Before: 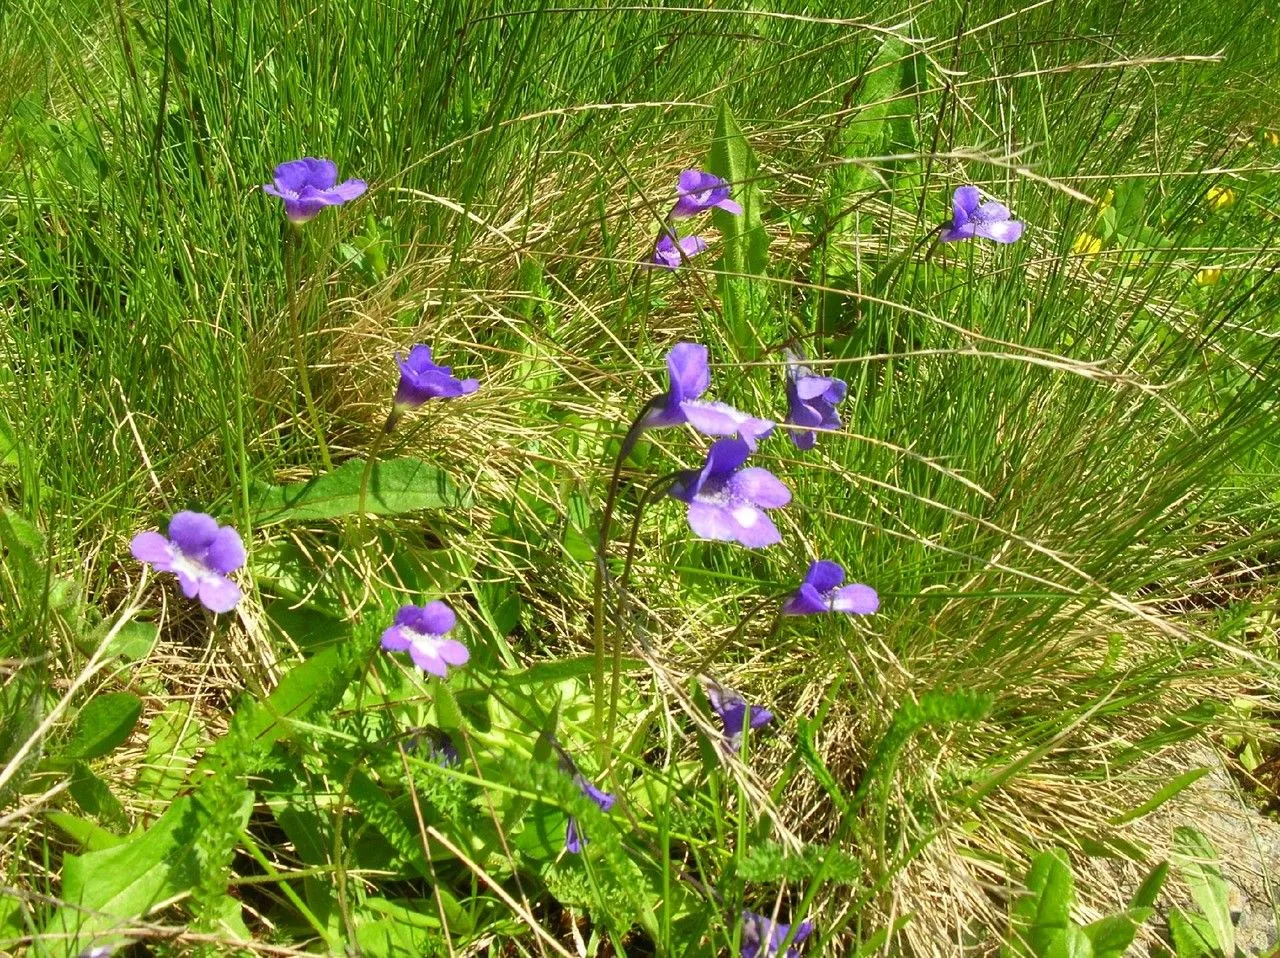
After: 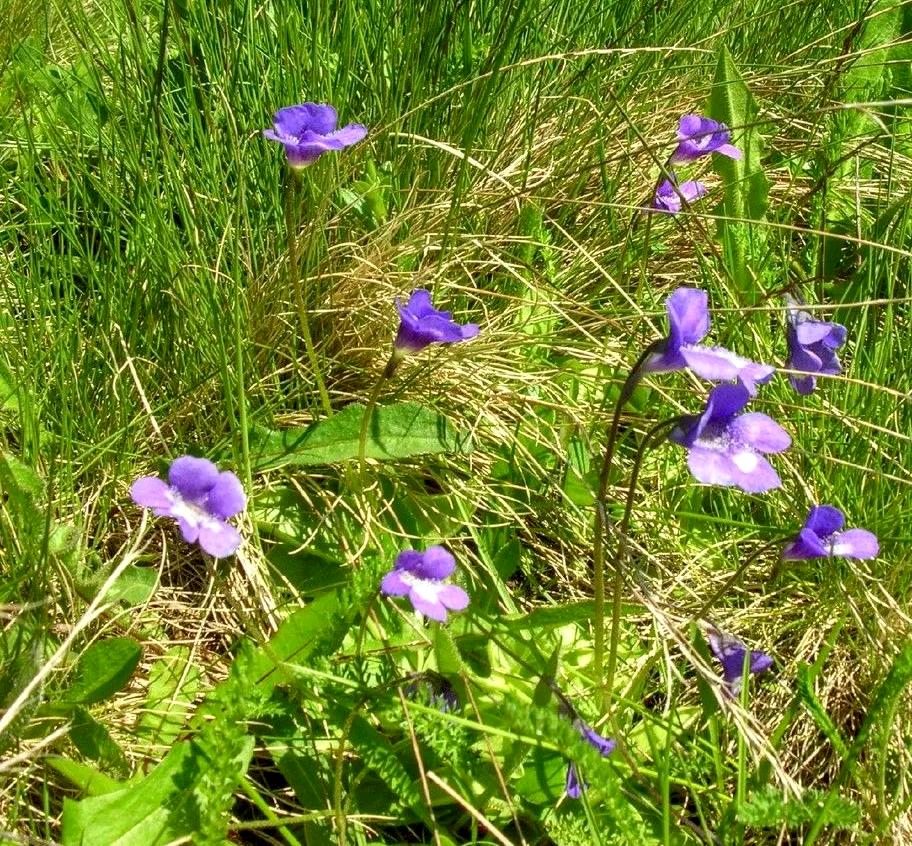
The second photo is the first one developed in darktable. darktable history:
exposure: black level correction 0.005, exposure 0.014 EV, compensate highlight preservation false
crop: top 5.803%, right 27.864%, bottom 5.804%
local contrast: detail 130%
